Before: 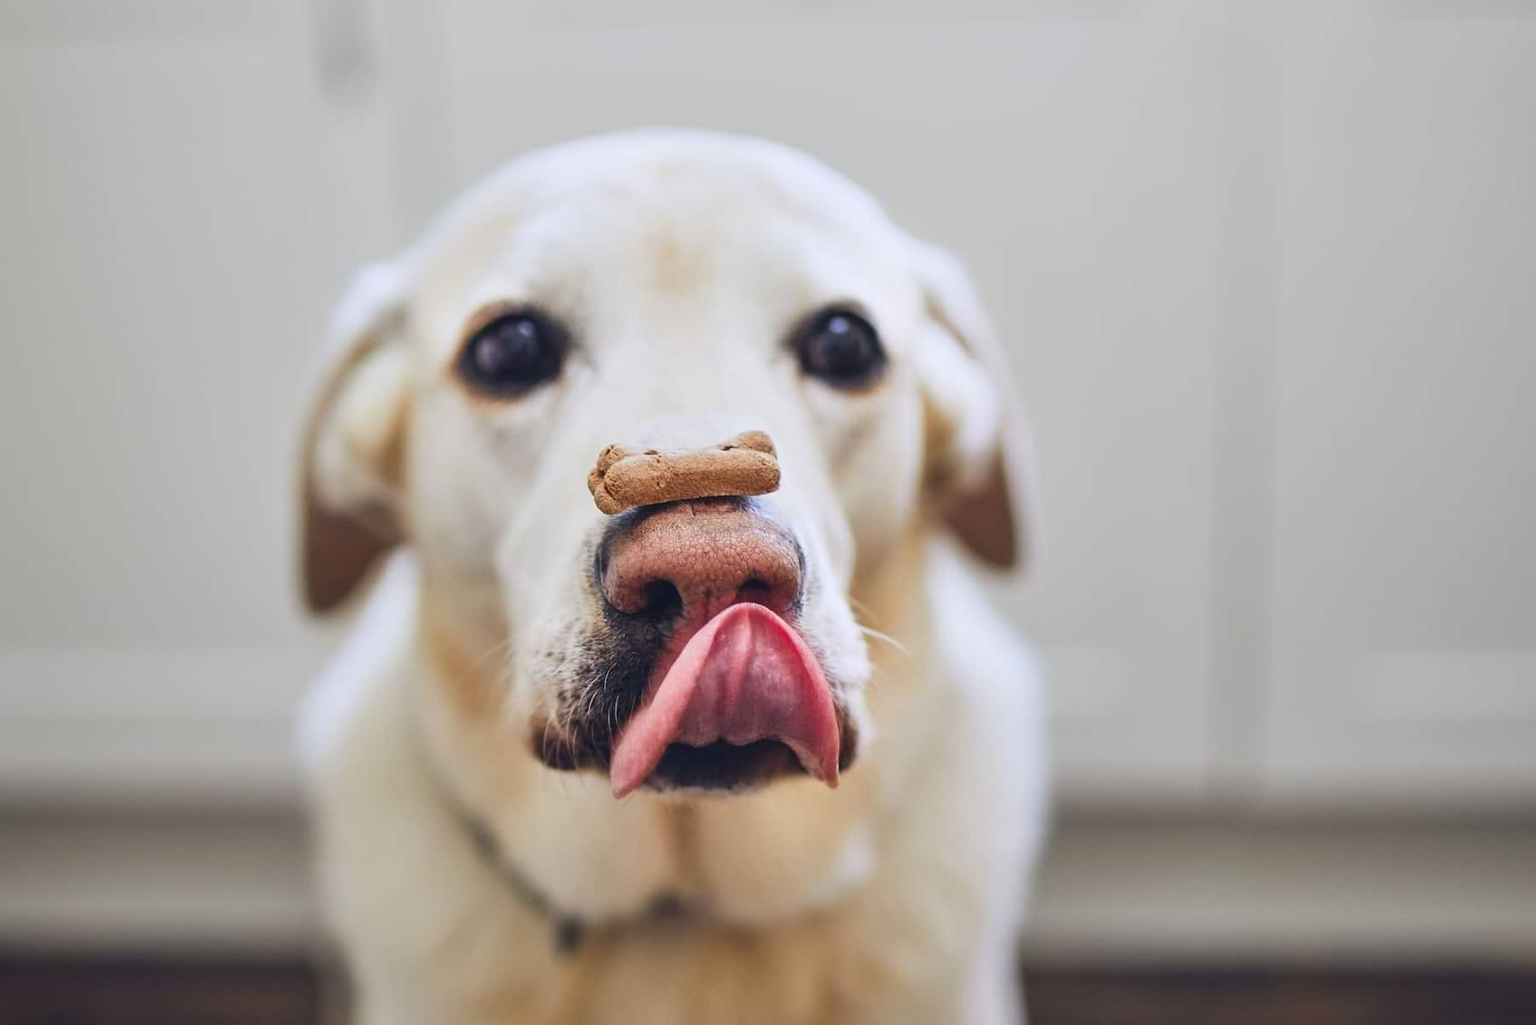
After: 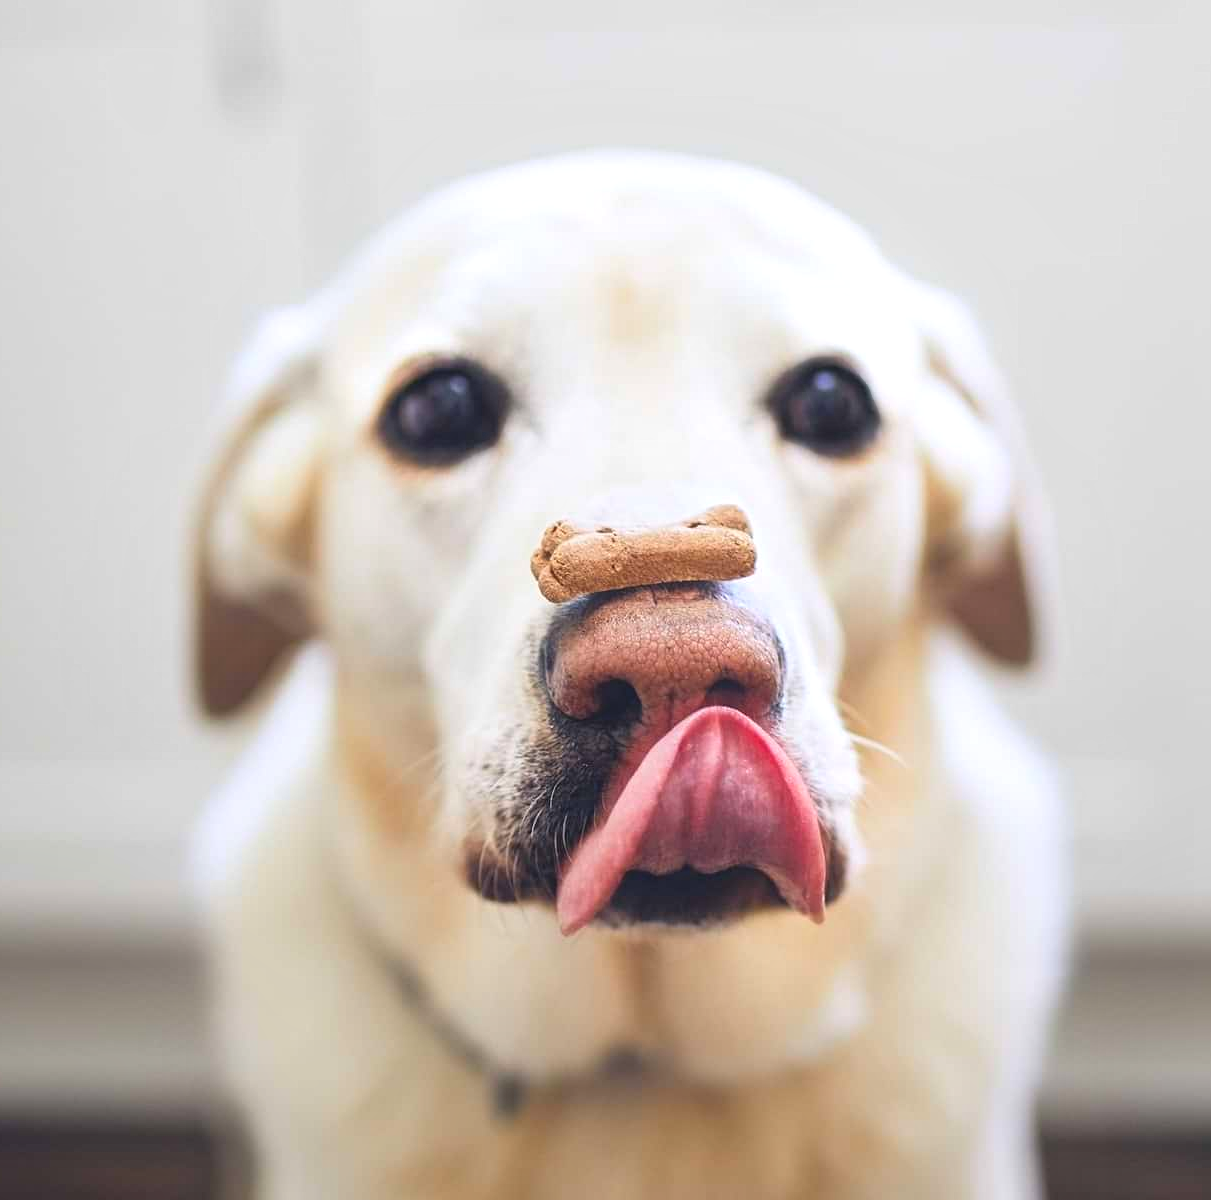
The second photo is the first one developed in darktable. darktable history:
crop and rotate: left 8.829%, right 23.864%
contrast equalizer: octaves 7, y [[0.439, 0.44, 0.442, 0.457, 0.493, 0.498], [0.5 ×6], [0.5 ×6], [0 ×6], [0 ×6]]
tone equalizer: -8 EV -0.412 EV, -7 EV -0.394 EV, -6 EV -0.323 EV, -5 EV -0.239 EV, -3 EV 0.202 EV, -2 EV 0.324 EV, -1 EV 0.406 EV, +0 EV 0.438 EV, smoothing 1
